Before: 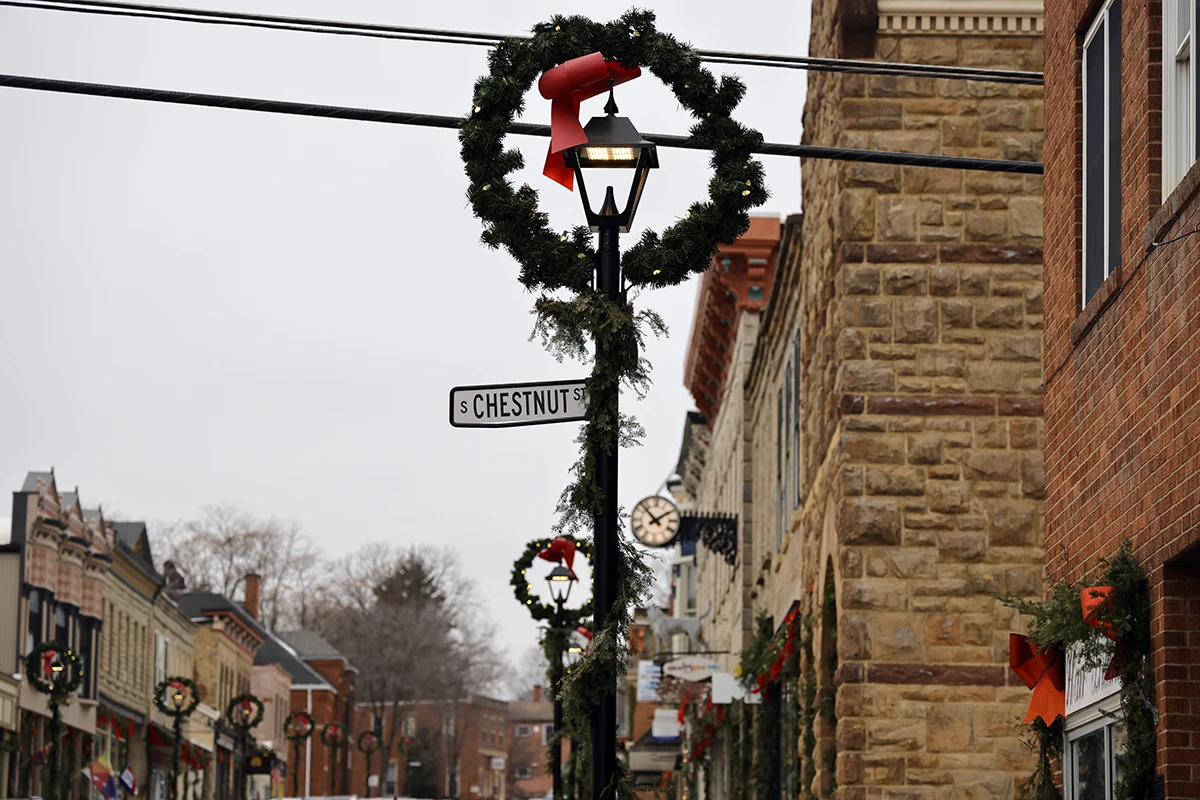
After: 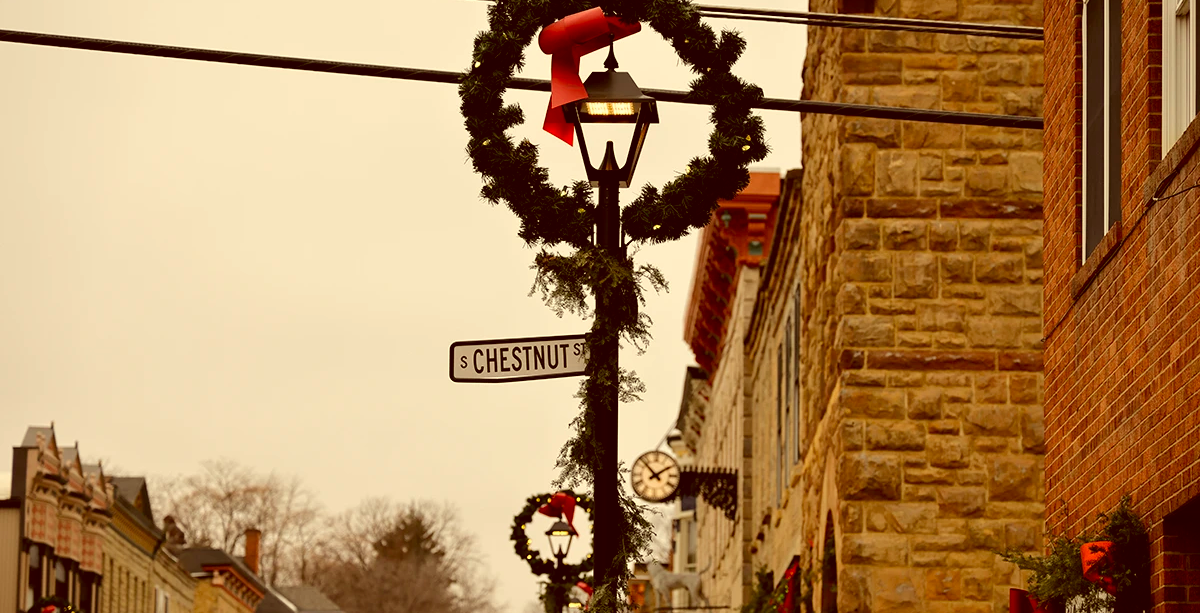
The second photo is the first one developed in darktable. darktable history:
color correction: highlights a* 1.12, highlights b* 24.26, shadows a* 15.58, shadows b* 24.26
crop: top 5.667%, bottom 17.637%
